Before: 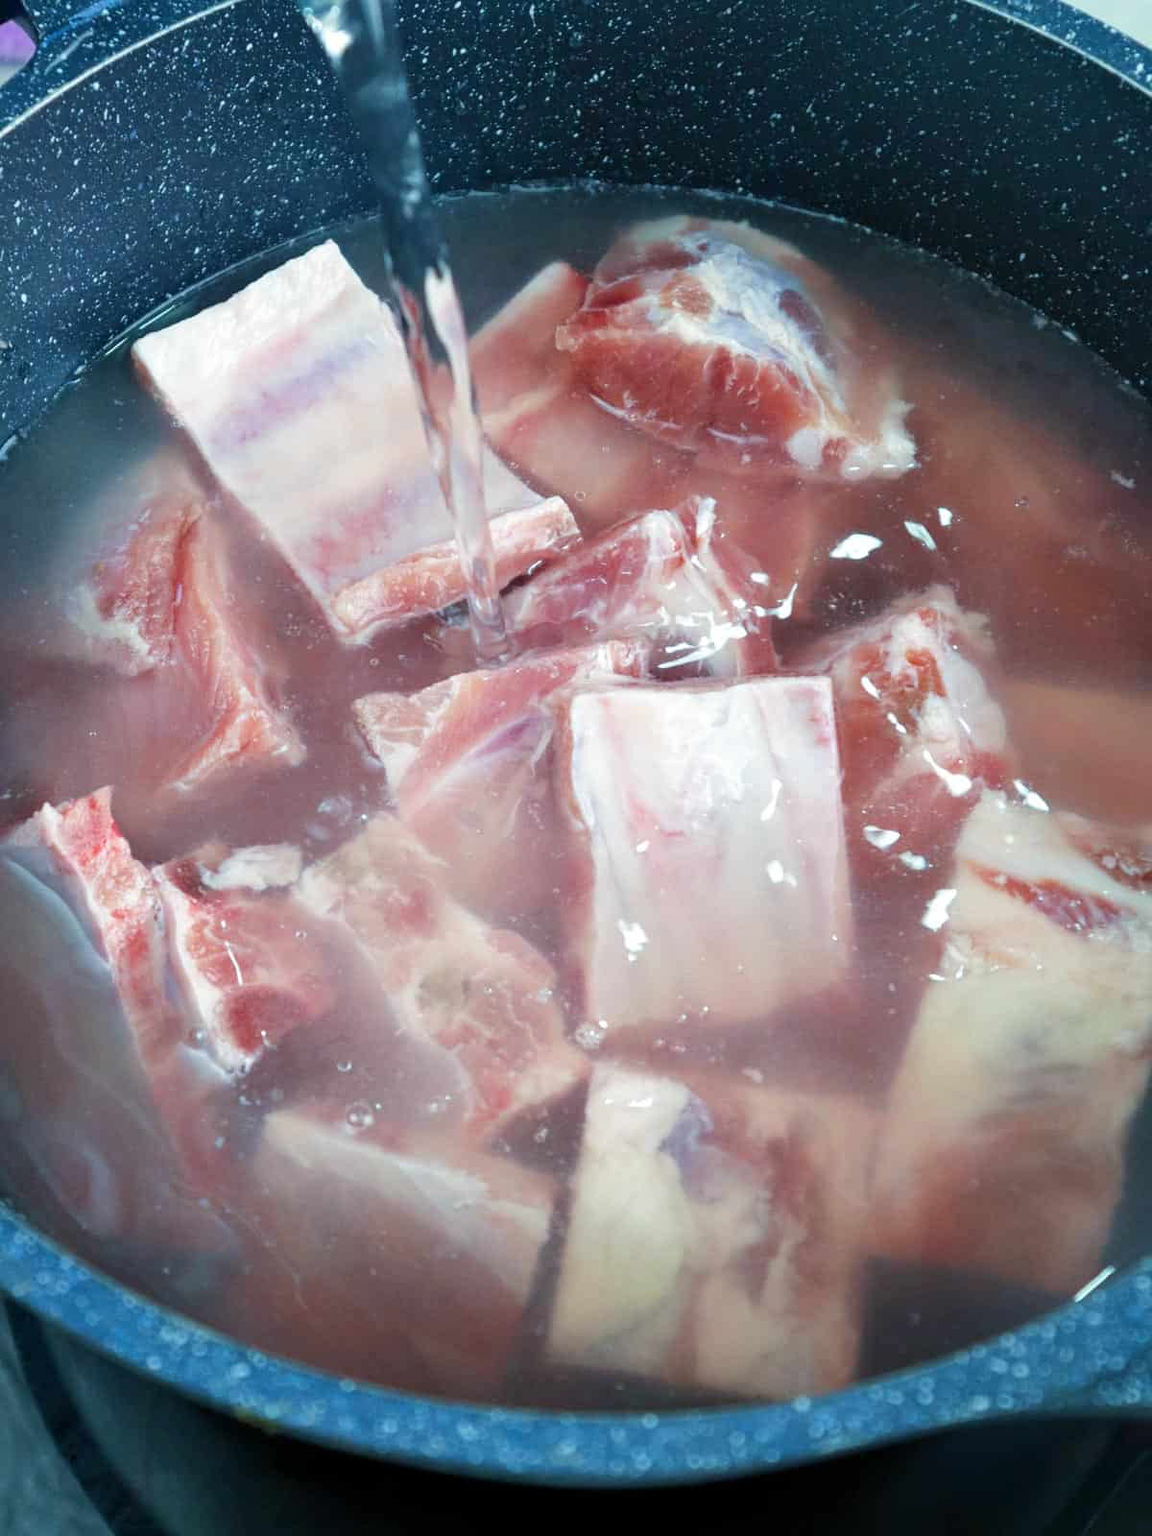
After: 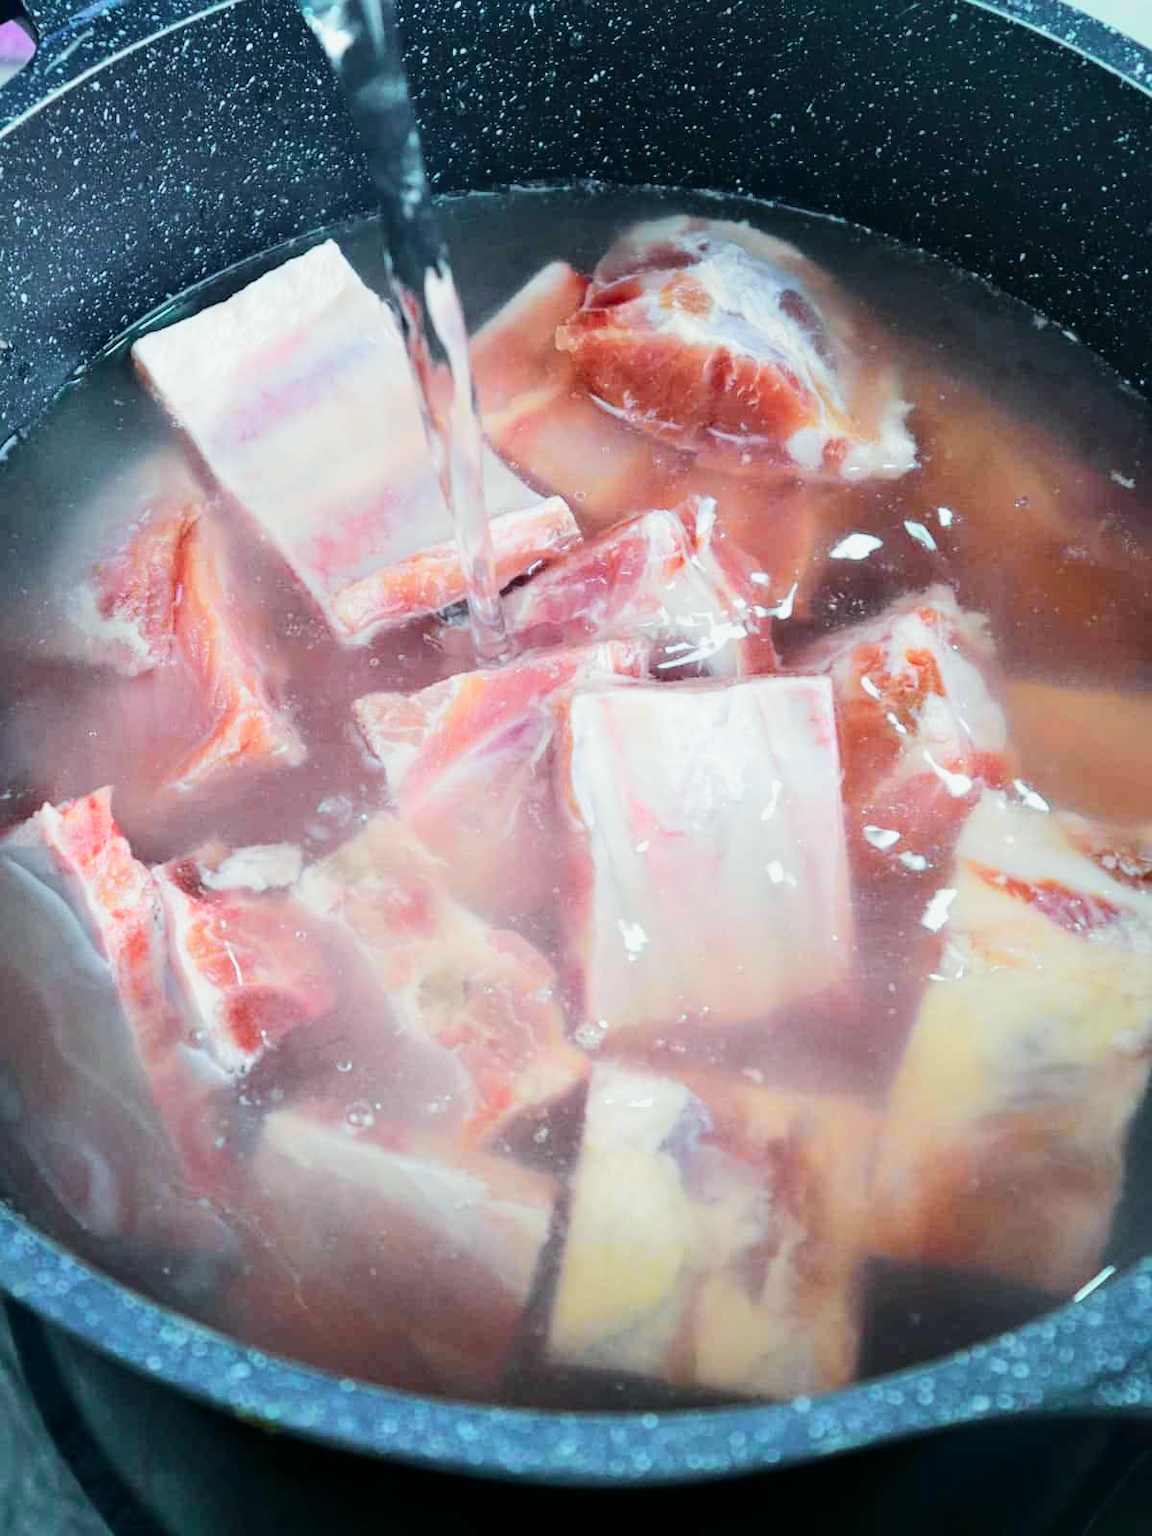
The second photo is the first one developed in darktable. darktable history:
tone curve: curves: ch0 [(0, 0.003) (0.113, 0.081) (0.207, 0.184) (0.515, 0.612) (0.712, 0.793) (0.984, 0.961)]; ch1 [(0, 0) (0.172, 0.123) (0.317, 0.272) (0.414, 0.382) (0.476, 0.479) (0.505, 0.498) (0.534, 0.534) (0.621, 0.65) (0.709, 0.764) (1, 1)]; ch2 [(0, 0) (0.411, 0.424) (0.505, 0.505) (0.521, 0.524) (0.537, 0.57) (0.65, 0.699) (1, 1)], color space Lab, independent channels, preserve colors none
